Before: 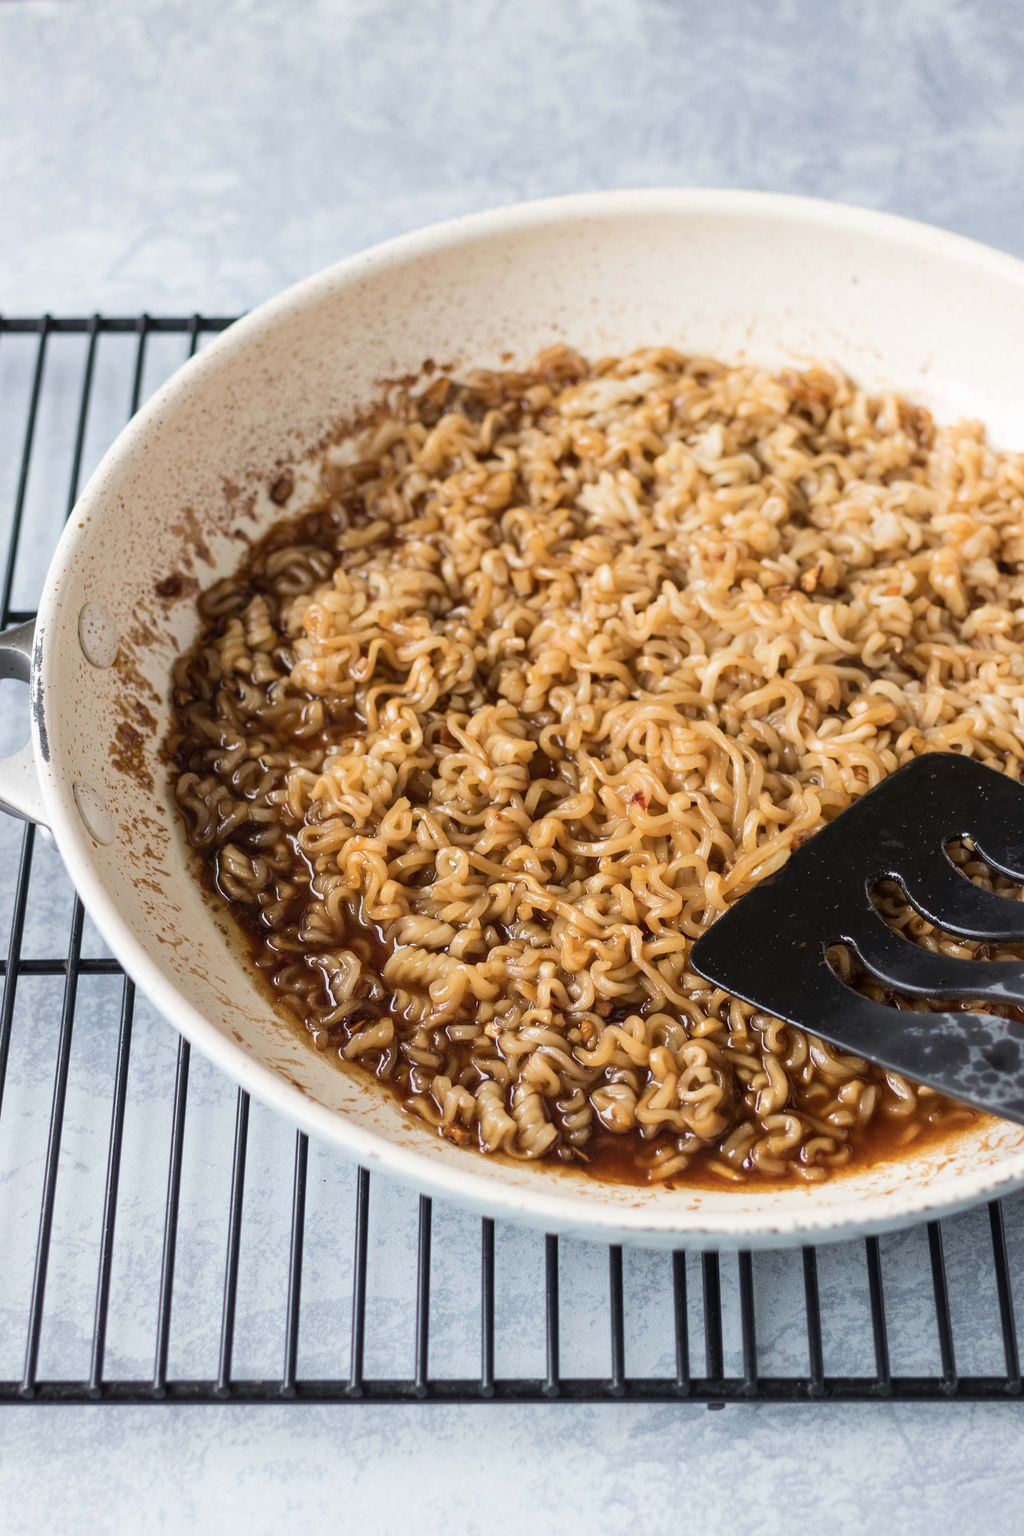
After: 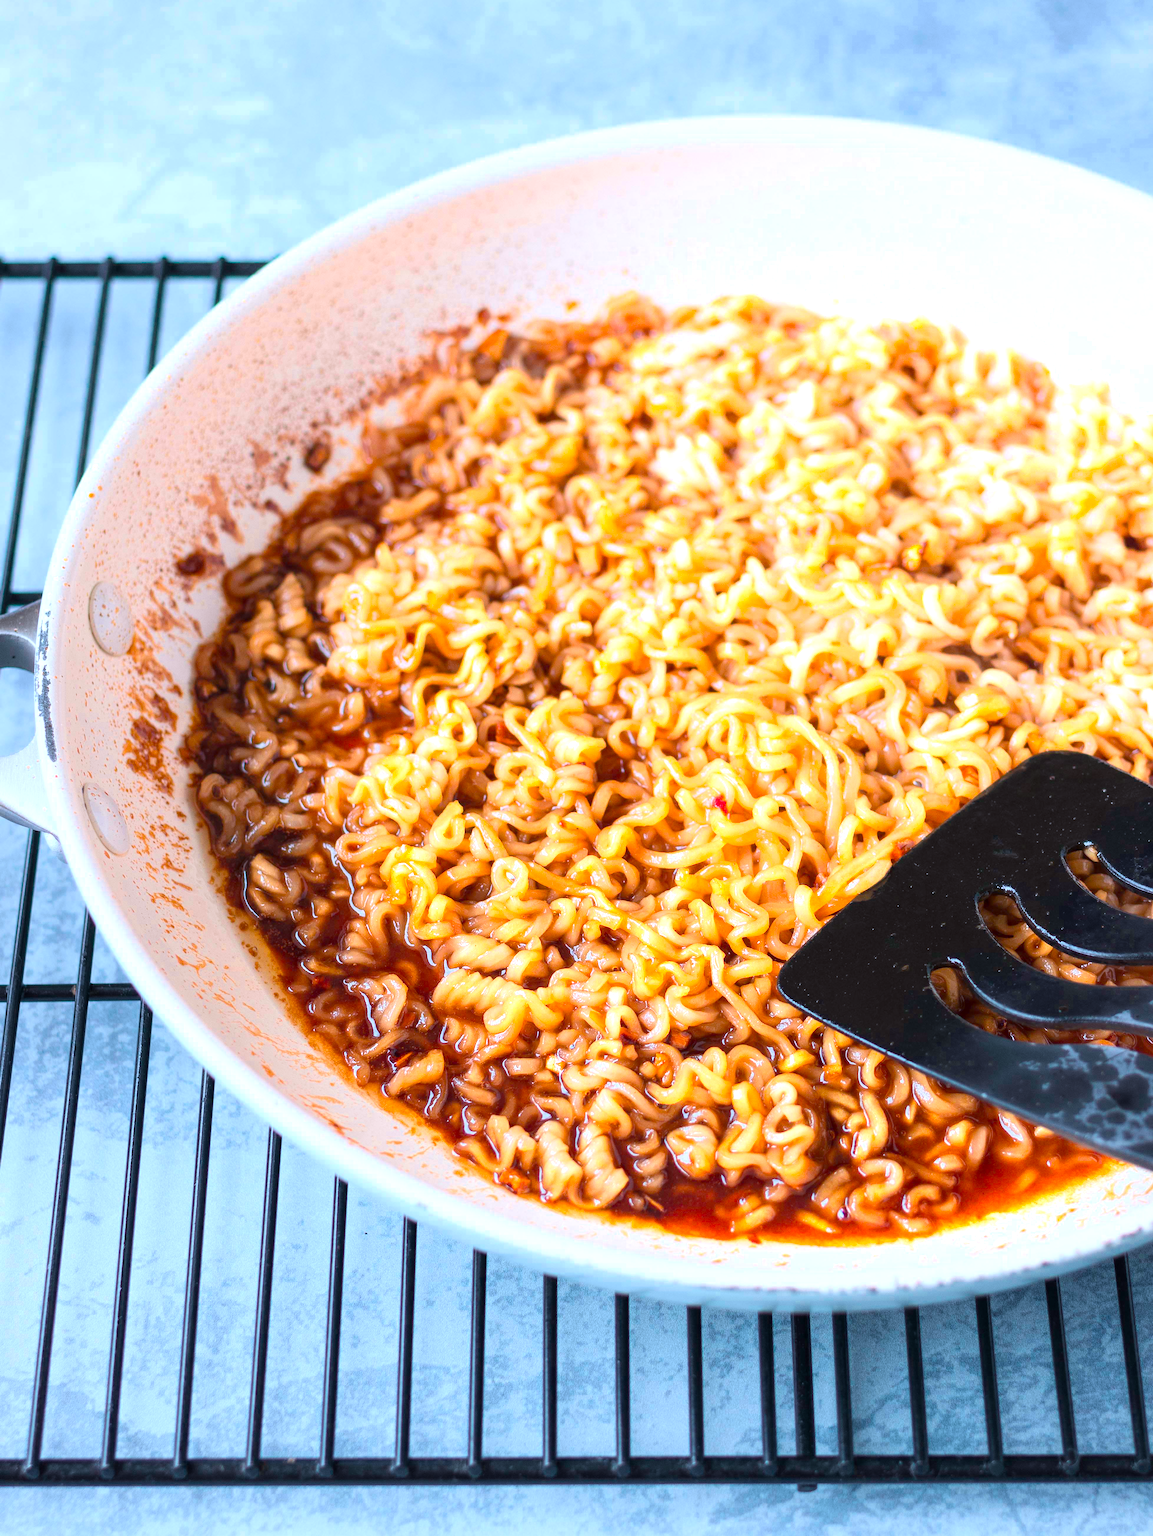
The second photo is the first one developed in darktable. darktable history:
crop and rotate: top 5.609%, bottom 5.609%
color calibration: output R [1.422, -0.35, -0.252, 0], output G [-0.238, 1.259, -0.084, 0], output B [-0.081, -0.196, 1.58, 0], output brightness [0.49, 0.671, -0.57, 0], illuminant same as pipeline (D50), adaptation none (bypass), saturation algorithm version 1 (2020)
shadows and highlights: radius 93.07, shadows -14.46, white point adjustment 0.23, highlights 31.48, compress 48.23%, highlights color adjustment 52.79%, soften with gaussian
